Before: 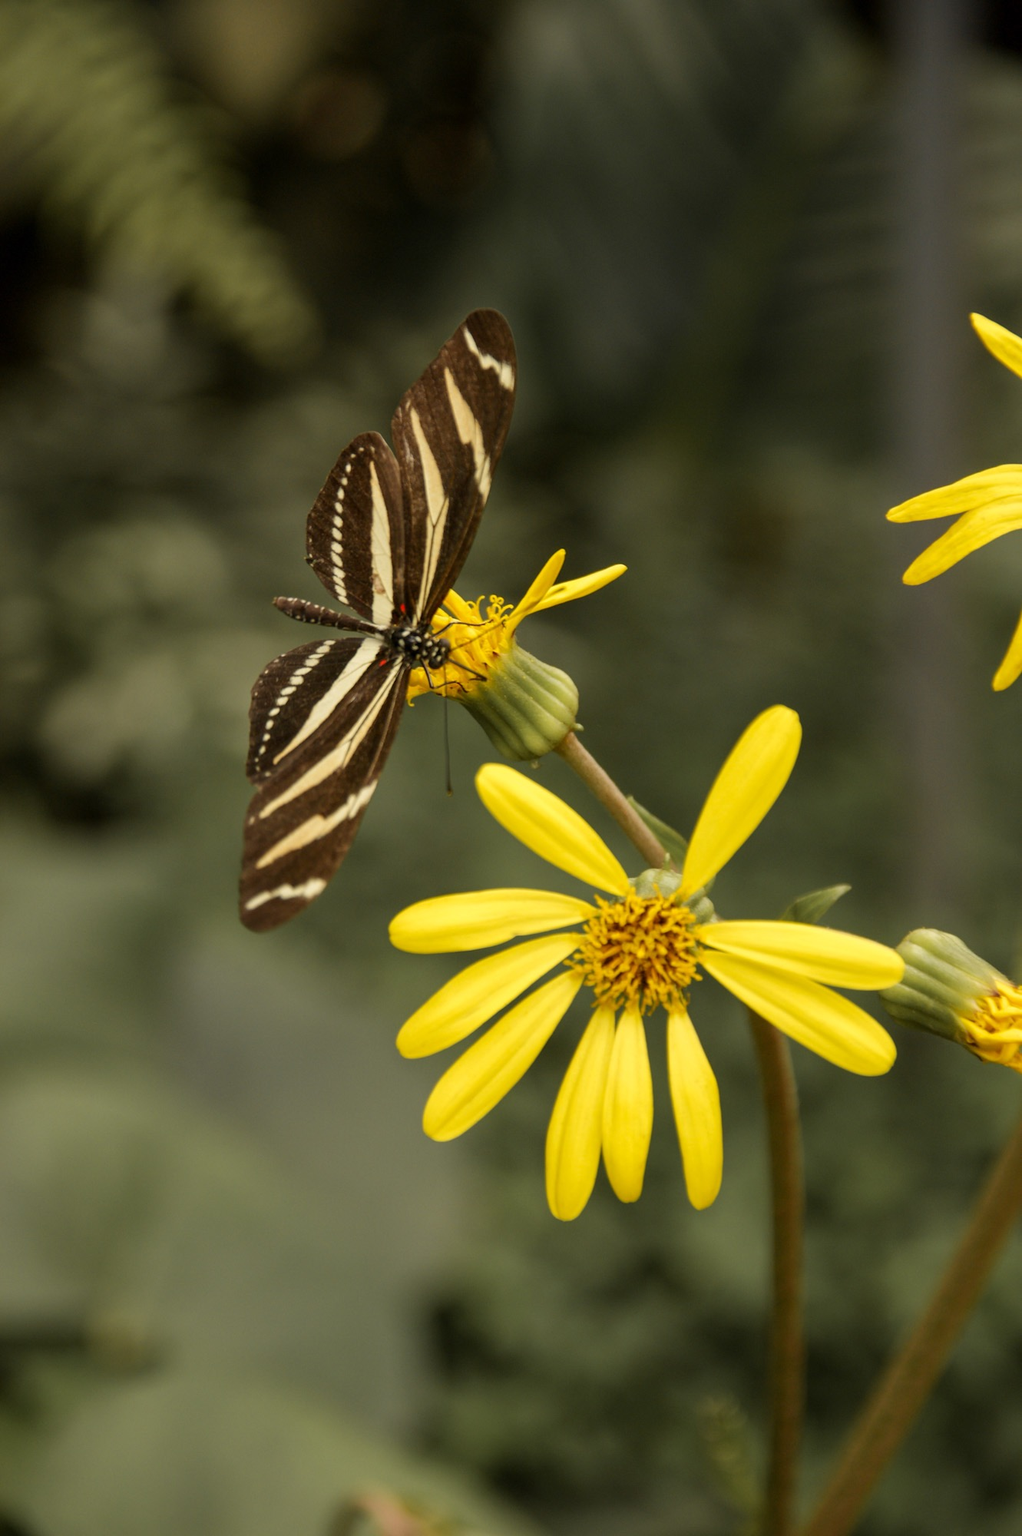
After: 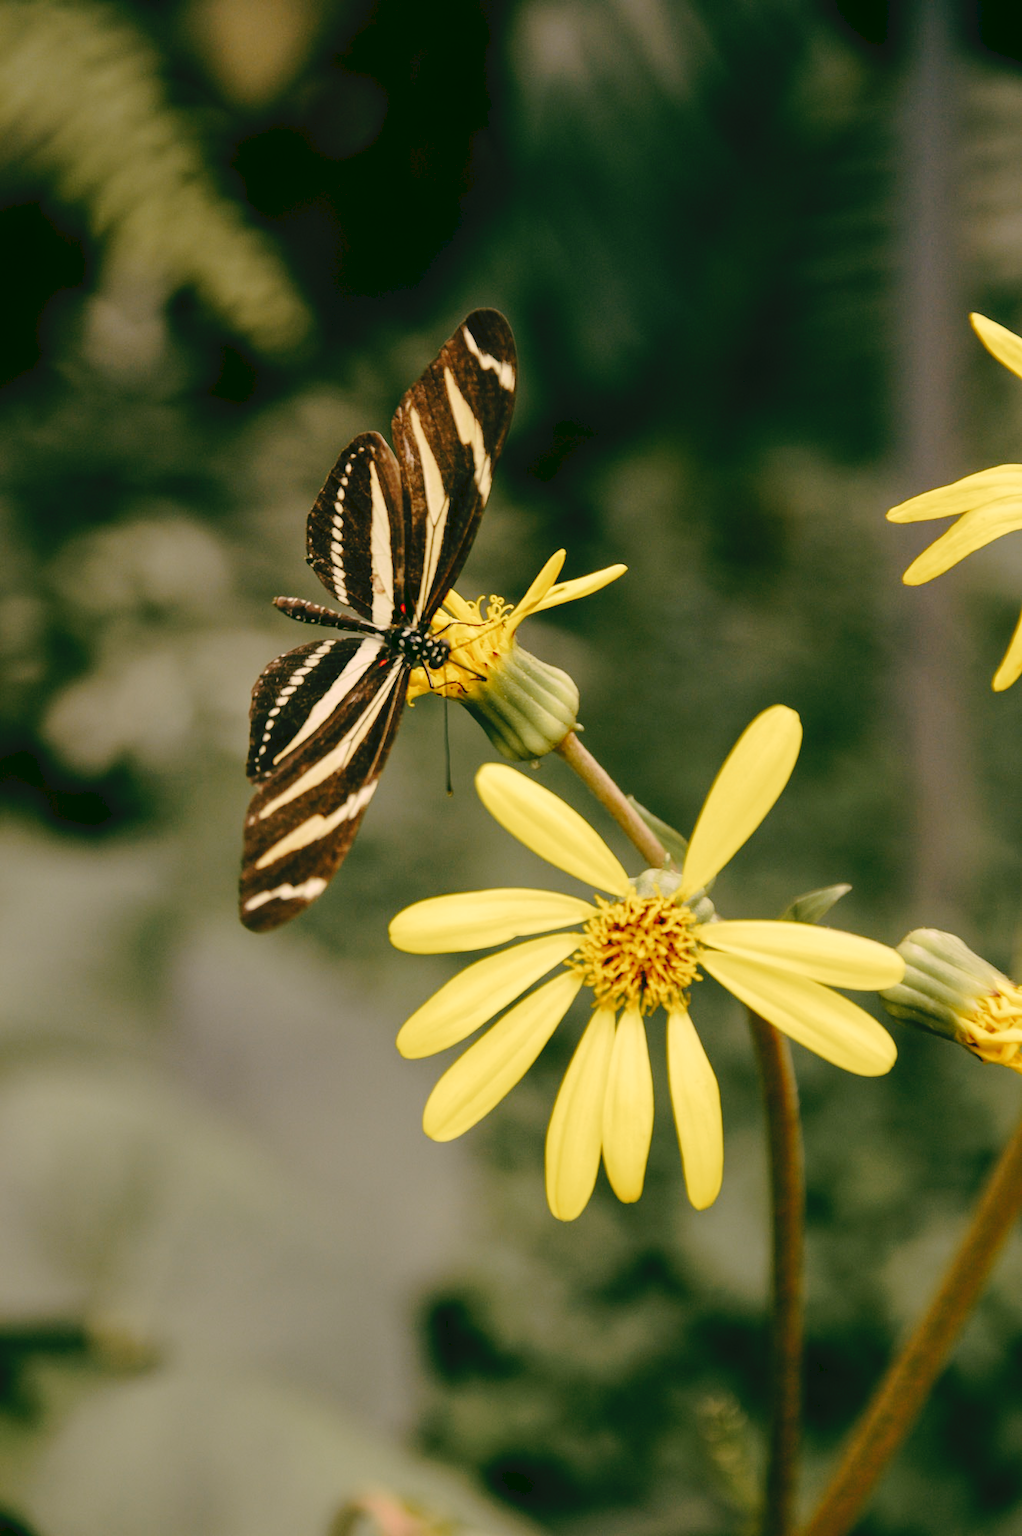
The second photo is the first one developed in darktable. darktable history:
tone curve: curves: ch0 [(0, 0) (0.003, 0.051) (0.011, 0.052) (0.025, 0.055) (0.044, 0.062) (0.069, 0.068) (0.1, 0.077) (0.136, 0.098) (0.177, 0.145) (0.224, 0.223) (0.277, 0.314) (0.335, 0.43) (0.399, 0.518) (0.468, 0.591) (0.543, 0.656) (0.623, 0.726) (0.709, 0.809) (0.801, 0.857) (0.898, 0.918) (1, 1)], preserve colors none
color look up table: target L [96.27, 96.86, 82.14, 80.29, 72.25, 62.69, 46.91, 46.24, 32.06, 29.74, 9.92, 200.92, 85.33, 83.69, 73.84, 65.59, 62.04, 55.07, 47.65, 40.62, 42.58, 30.56, 18.82, 96.33, 91.86, 78.89, 72.97, 74.25, 78.42, 82.52, 65.64, 69.36, 57.93, 33.83, 46.04, 43.65, 42.01, 41.82, 41.49, 19.78, 18.16, 2.239, 69.13, 68.54, 60.64, 48.3, 48.45, 32.27, 26.02], target a [-3.496, 3.57, -44.85, -24.84, -19.51, 3.122, -40.51, -18.29, -13.6, -17.92, -32.26, 0, 16.27, 4.579, 34.09, 33.61, 45.57, 21.66, 54.71, 41.81, 64.19, 5.454, 23.97, 12.65, 18.81, 9.92, 33.11, 25.17, 38.44, 34.02, 54.47, 47.39, 28.45, 21.92, 53.42, 33.24, 57.69, 50.84, 64.03, 20.14, 28.68, -6.558, -47.81, -18.84, -37.9, -4.709, -9.665, -0.652, -1.388], target b [49.7, 26.34, 22.22, 28.59, 8.668, 11.02, 23.45, 22.91, -3.273, 10.75, 12.21, -0.001, 37.8, 67.35, 20.26, 66.56, 36.99, 38.59, 26.68, 38.34, 45.22, 10.66, 31.84, 7.199, 5.656, 13.55, -15.82, 8.25, 6.208, -2.861, 5.519, -20.92, -11.66, -56.5, -52.05, 2.746, 2.661, -27.76, -41.47, -28.27, -38.63, 3.137, -3.052, -31.78, -35.47, -46.55, -17.31, -39.48, -12.35], num patches 49
